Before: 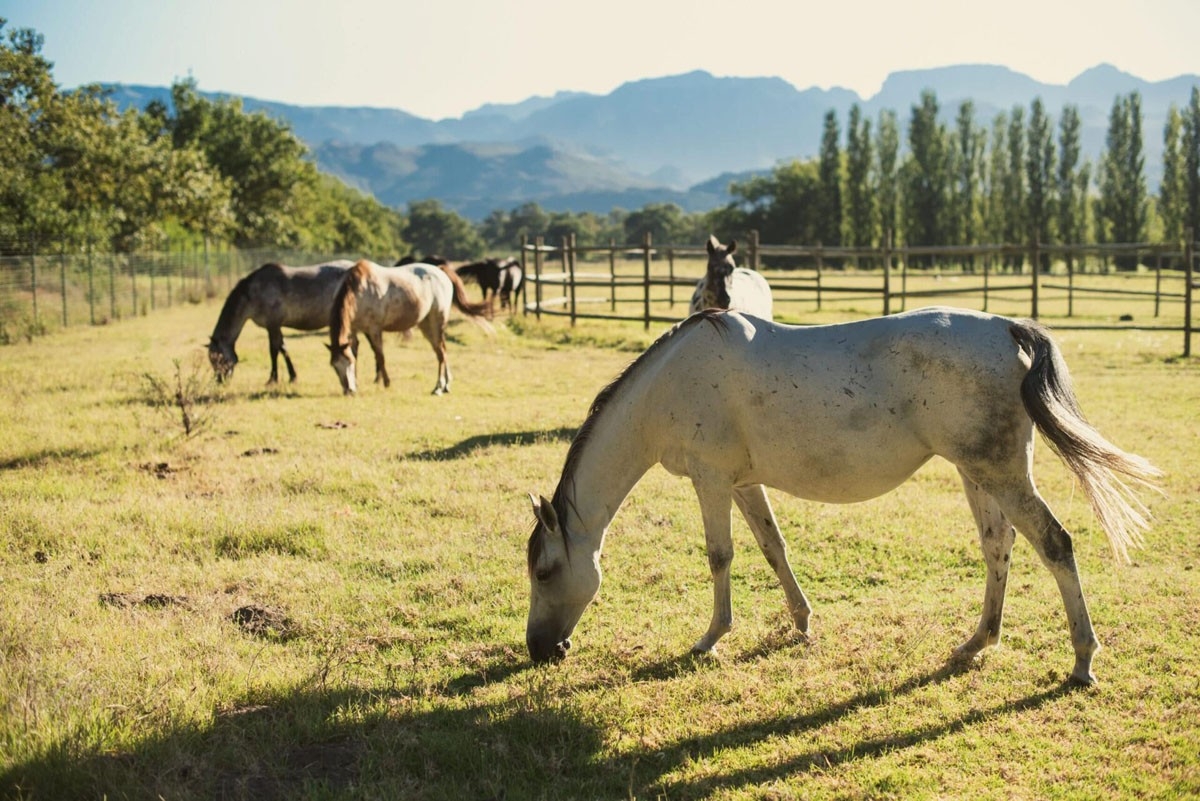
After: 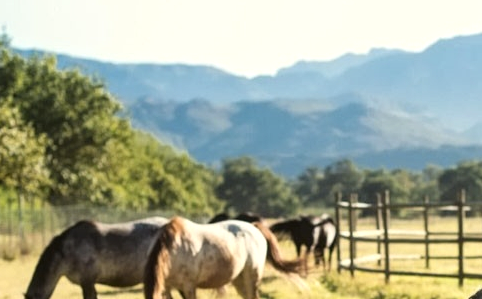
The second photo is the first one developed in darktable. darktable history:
tone equalizer: -8 EV -0.454 EV, -7 EV -0.416 EV, -6 EV -0.298 EV, -5 EV -0.258 EV, -3 EV 0.19 EV, -2 EV 0.339 EV, -1 EV 0.4 EV, +0 EV 0.399 EV
exposure: exposure -0.071 EV, compensate exposure bias true, compensate highlight preservation false
crop: left 15.511%, top 5.446%, right 44.311%, bottom 57.172%
contrast equalizer: y [[0.5 ×6], [0.5 ×6], [0.5 ×6], [0 ×6], [0, 0, 0, 0.581, 0.011, 0]]
